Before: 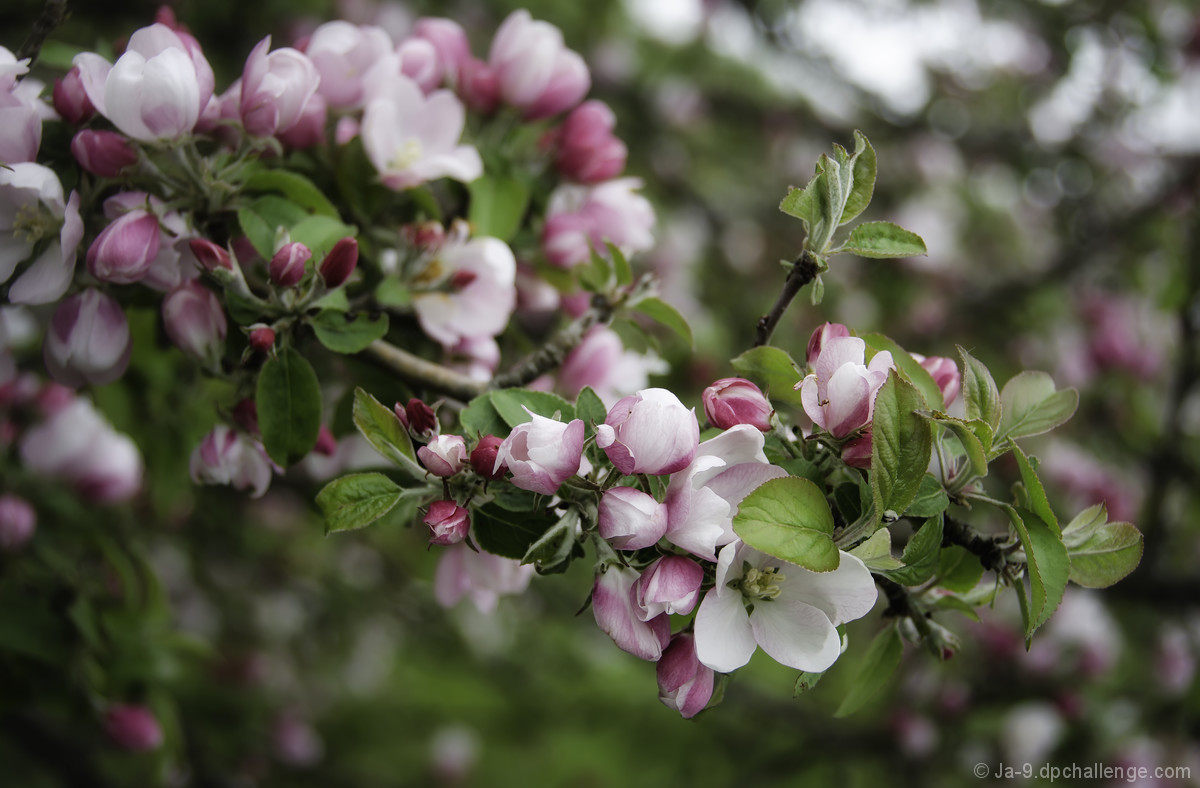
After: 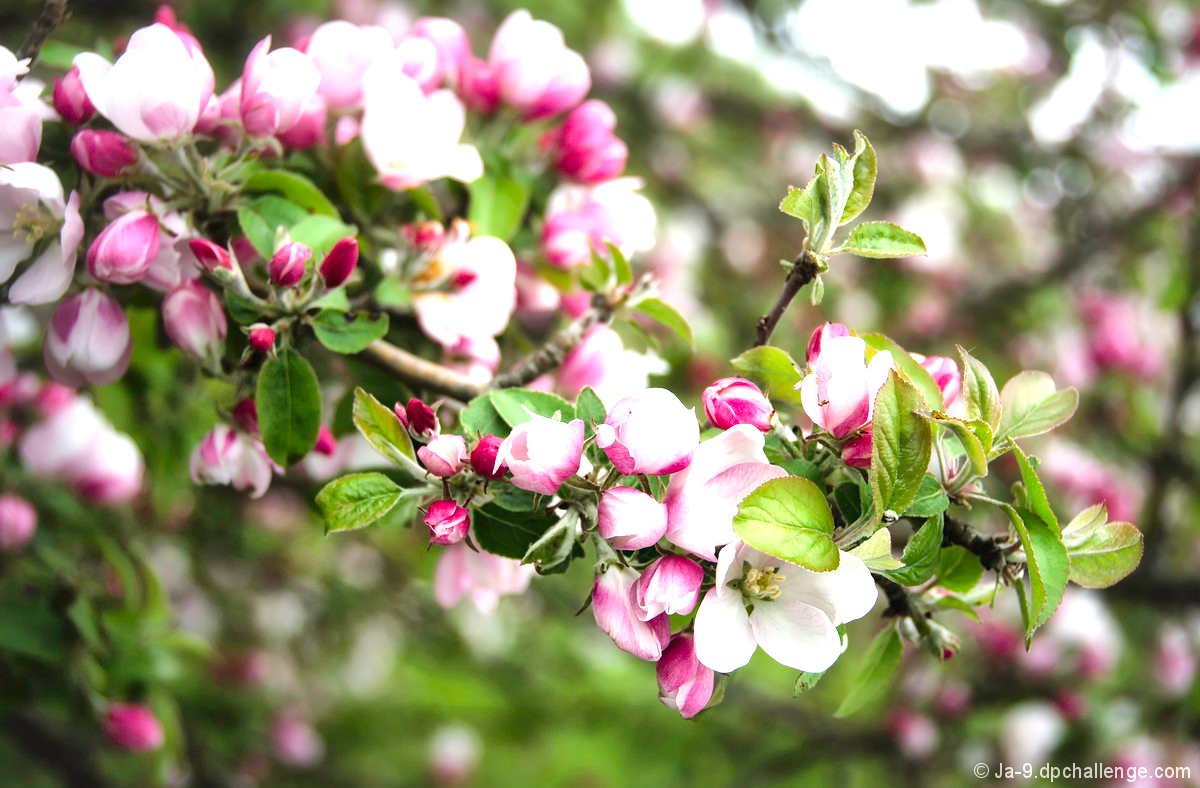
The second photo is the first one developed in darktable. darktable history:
exposure: black level correction -0.002, exposure 1.111 EV, compensate exposure bias true, compensate highlight preservation false
local contrast: mode bilateral grid, contrast 20, coarseness 51, detail 140%, midtone range 0.2
